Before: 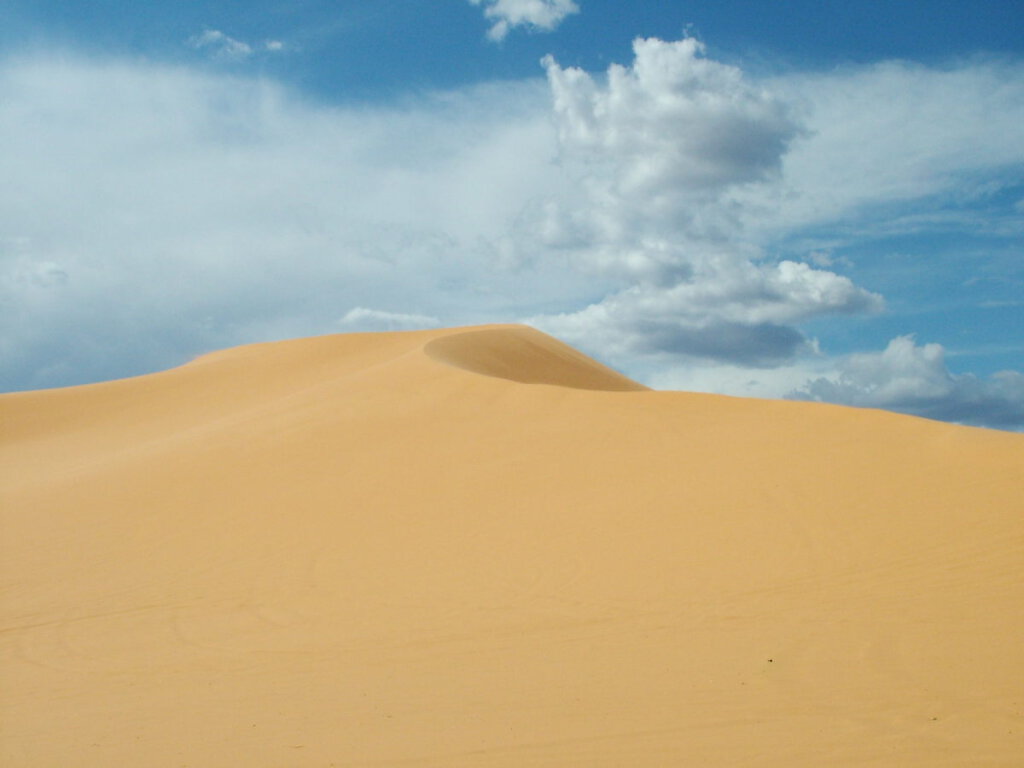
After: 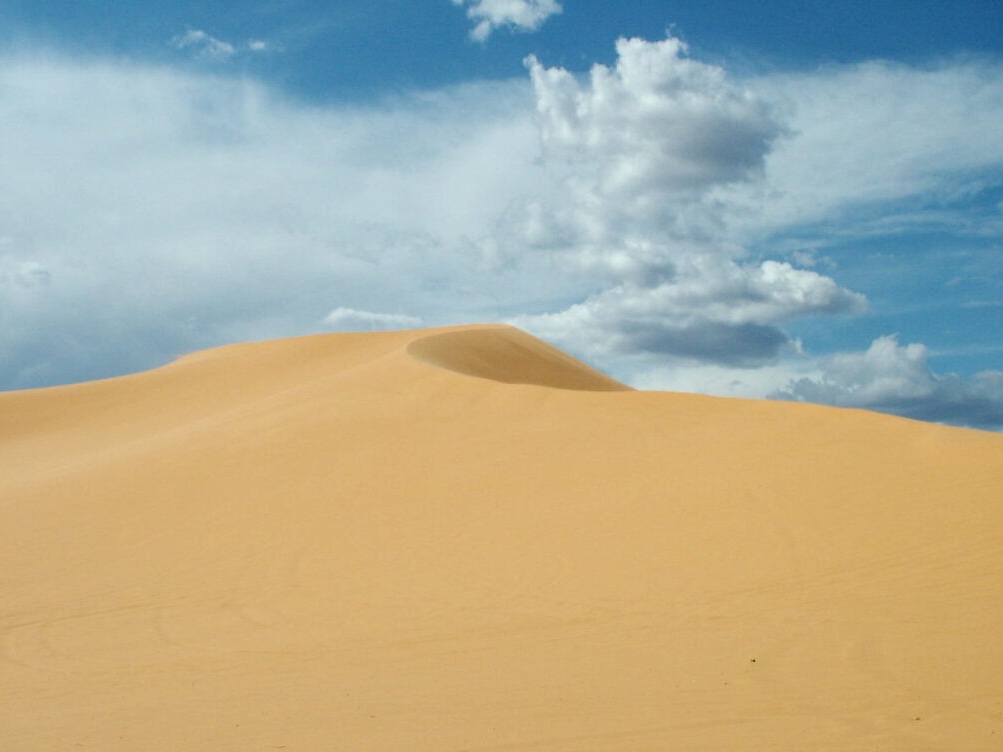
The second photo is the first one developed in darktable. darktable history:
local contrast: on, module defaults
crop: left 1.743%, right 0.268%, bottom 2.011%
